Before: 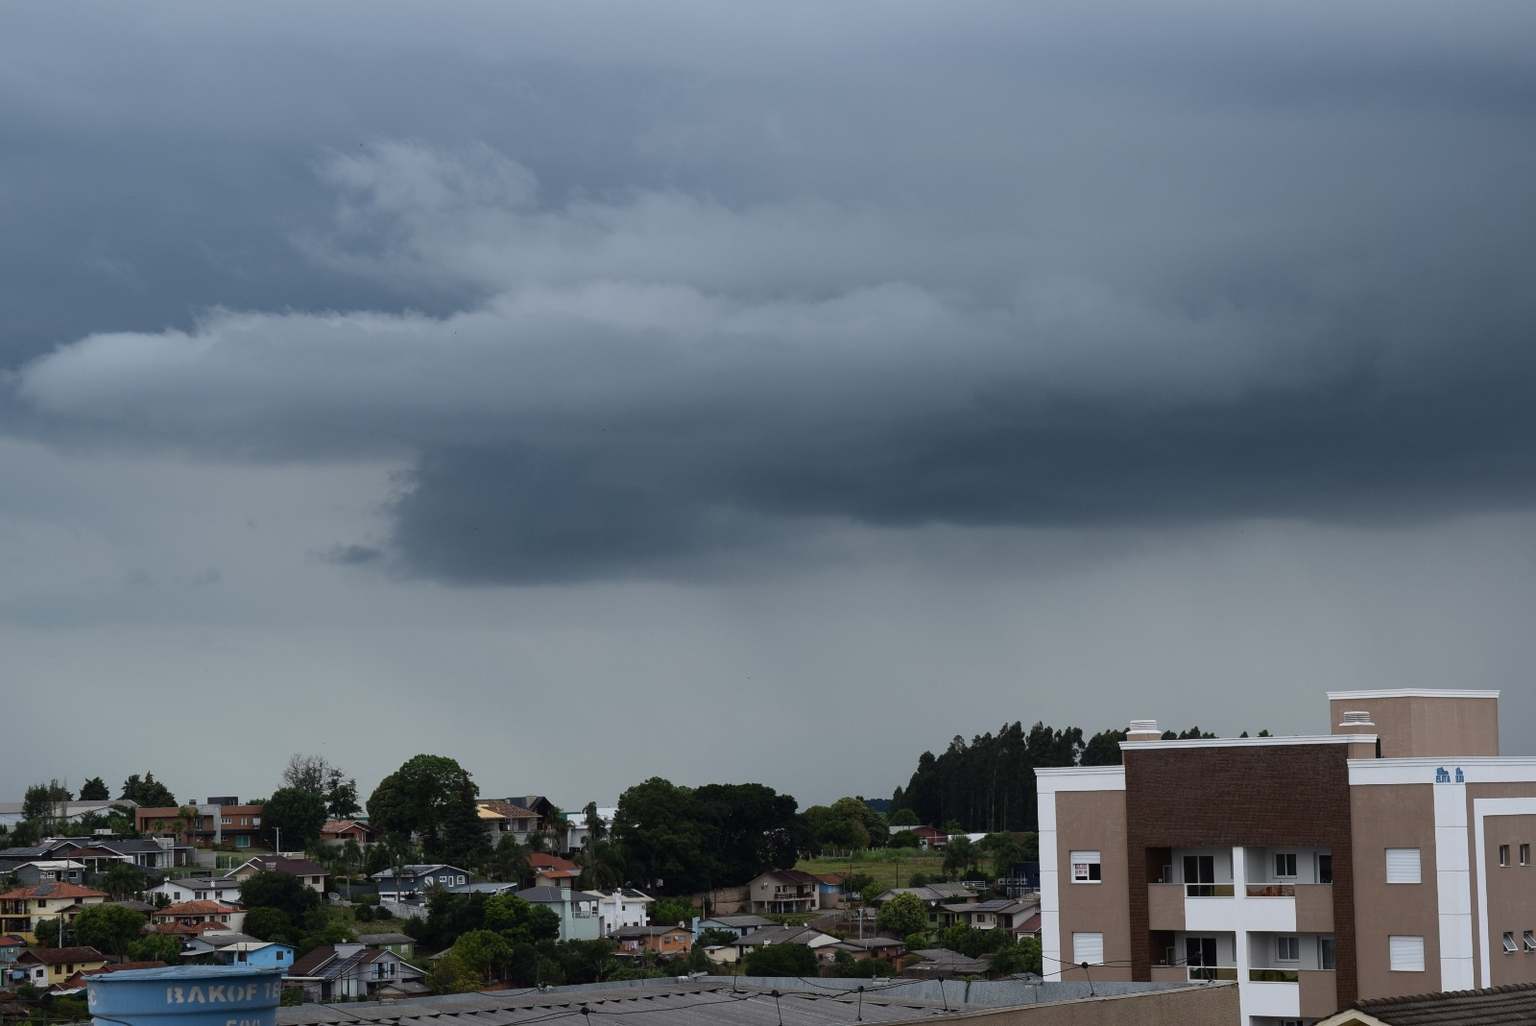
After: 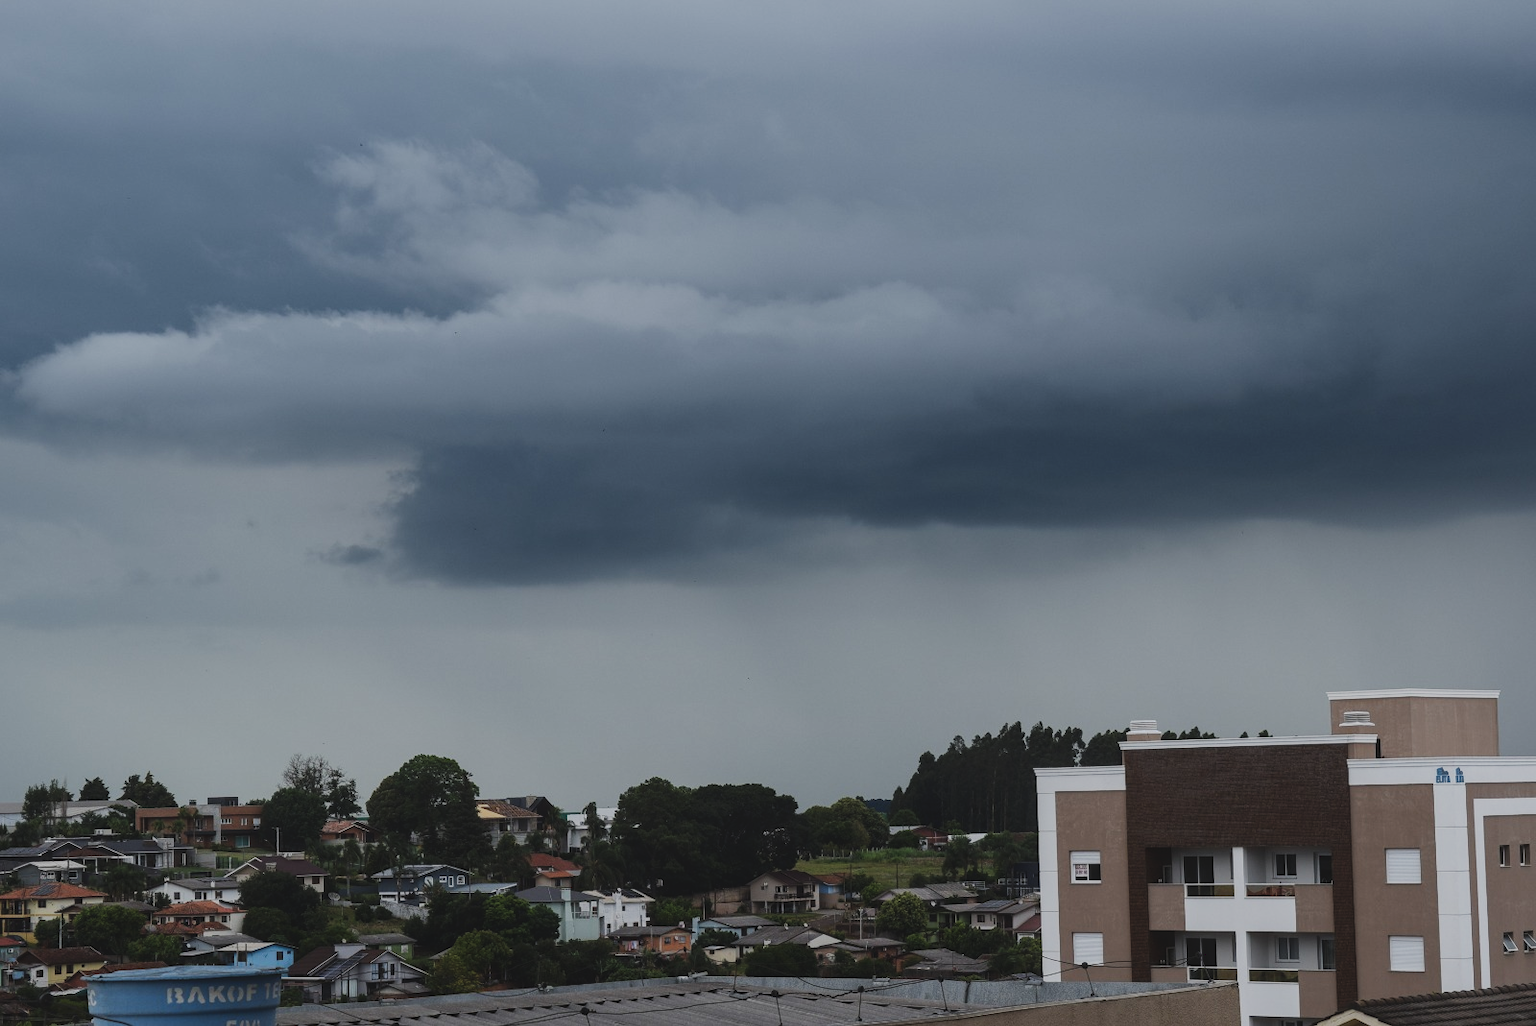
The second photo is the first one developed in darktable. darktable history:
tone curve: curves: ch0 [(0, 0) (0.003, 0.098) (0.011, 0.099) (0.025, 0.103) (0.044, 0.114) (0.069, 0.13) (0.1, 0.142) (0.136, 0.161) (0.177, 0.189) (0.224, 0.224) (0.277, 0.266) (0.335, 0.32) (0.399, 0.38) (0.468, 0.45) (0.543, 0.522) (0.623, 0.598) (0.709, 0.669) (0.801, 0.731) (0.898, 0.786) (1, 1)], preserve colors none
local contrast: on, module defaults
